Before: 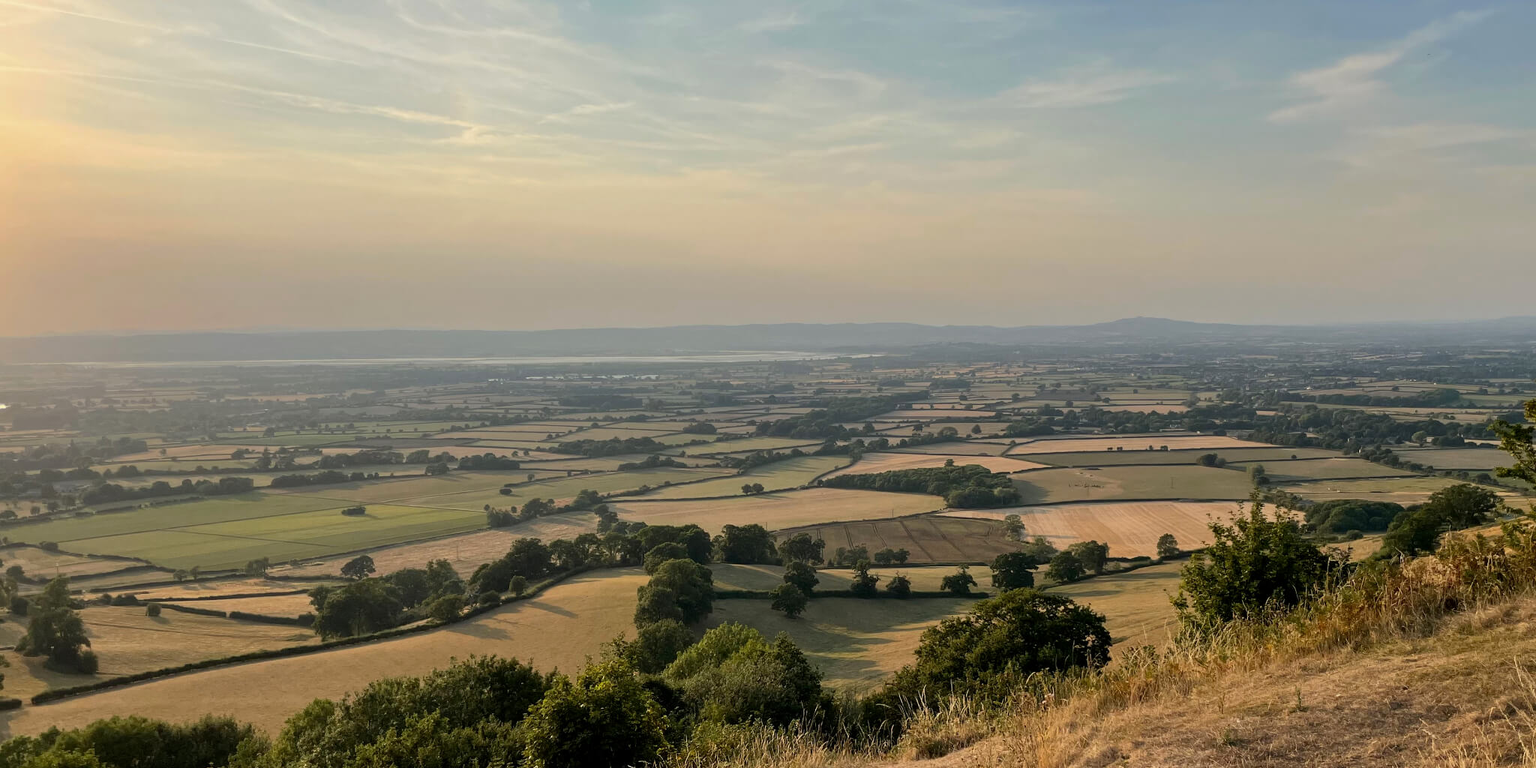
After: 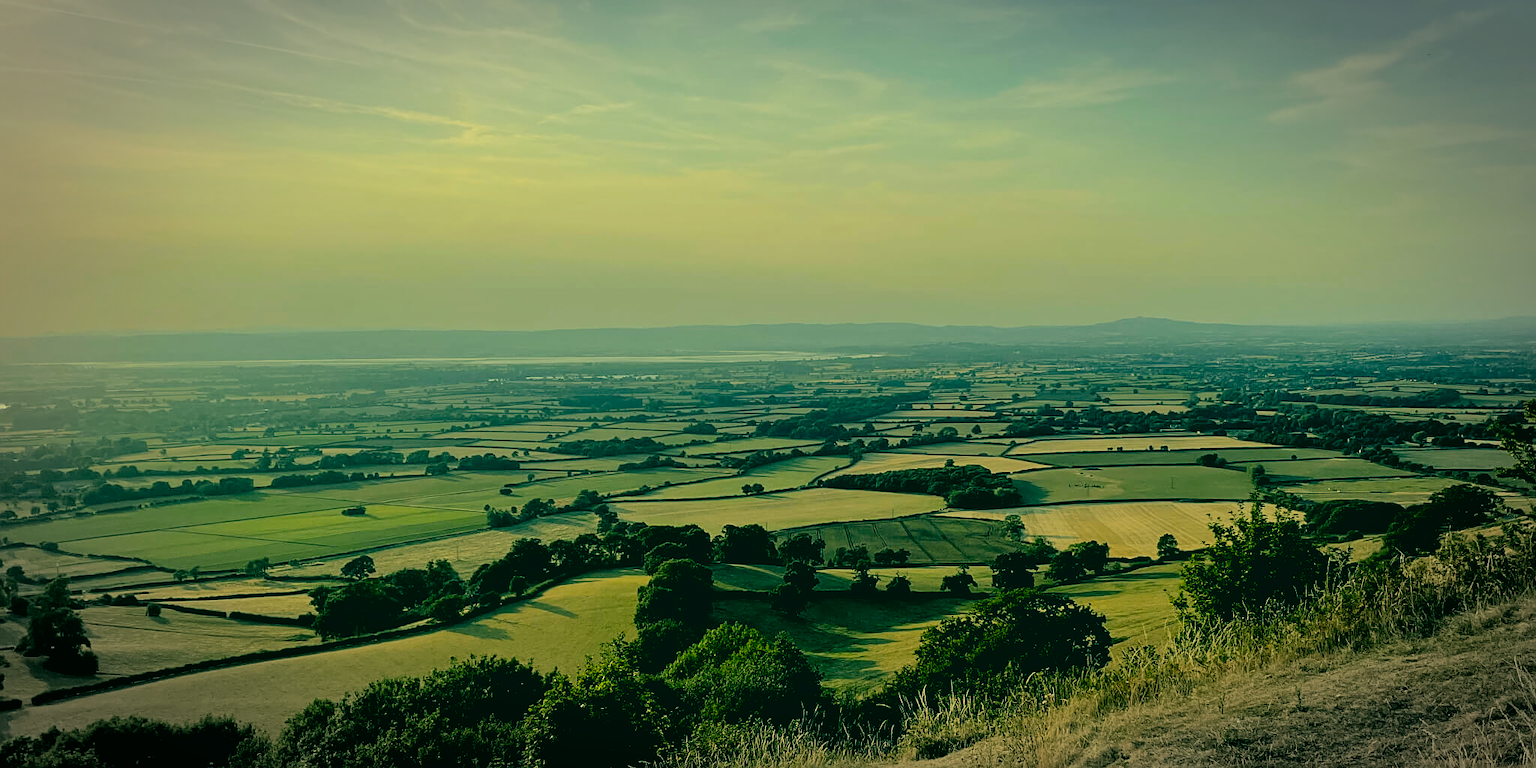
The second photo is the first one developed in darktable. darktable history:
color calibration: illuminant Planckian (black body), adaptation linear Bradford (ICC v4), x 0.361, y 0.366, temperature 4494.87 K
exposure: black level correction 0.018, exposure -0.008 EV, compensate highlight preservation false
filmic rgb: black relative exposure -5.07 EV, white relative exposure 4 EV, hardness 2.88, contrast 1.094, color science v6 (2022)
sharpen: on, module defaults
color correction: highlights a* 1.98, highlights b* 34.21, shadows a* -37.23, shadows b* -5.48
vignetting: fall-off start 67.76%, fall-off radius 66.99%, automatic ratio true, dithering 16-bit output
